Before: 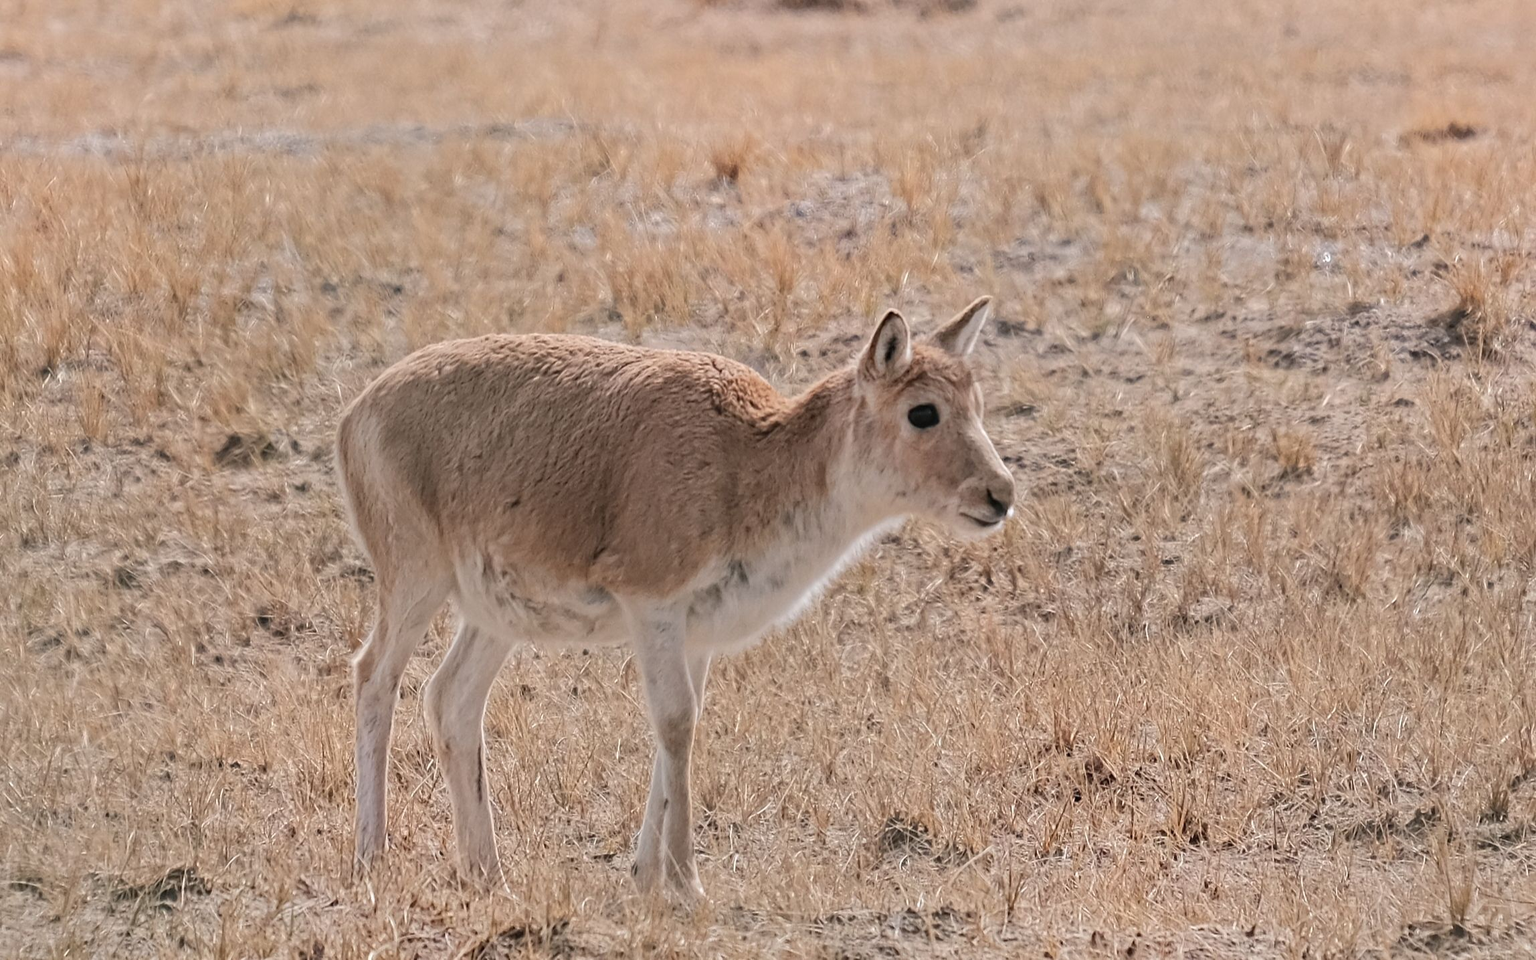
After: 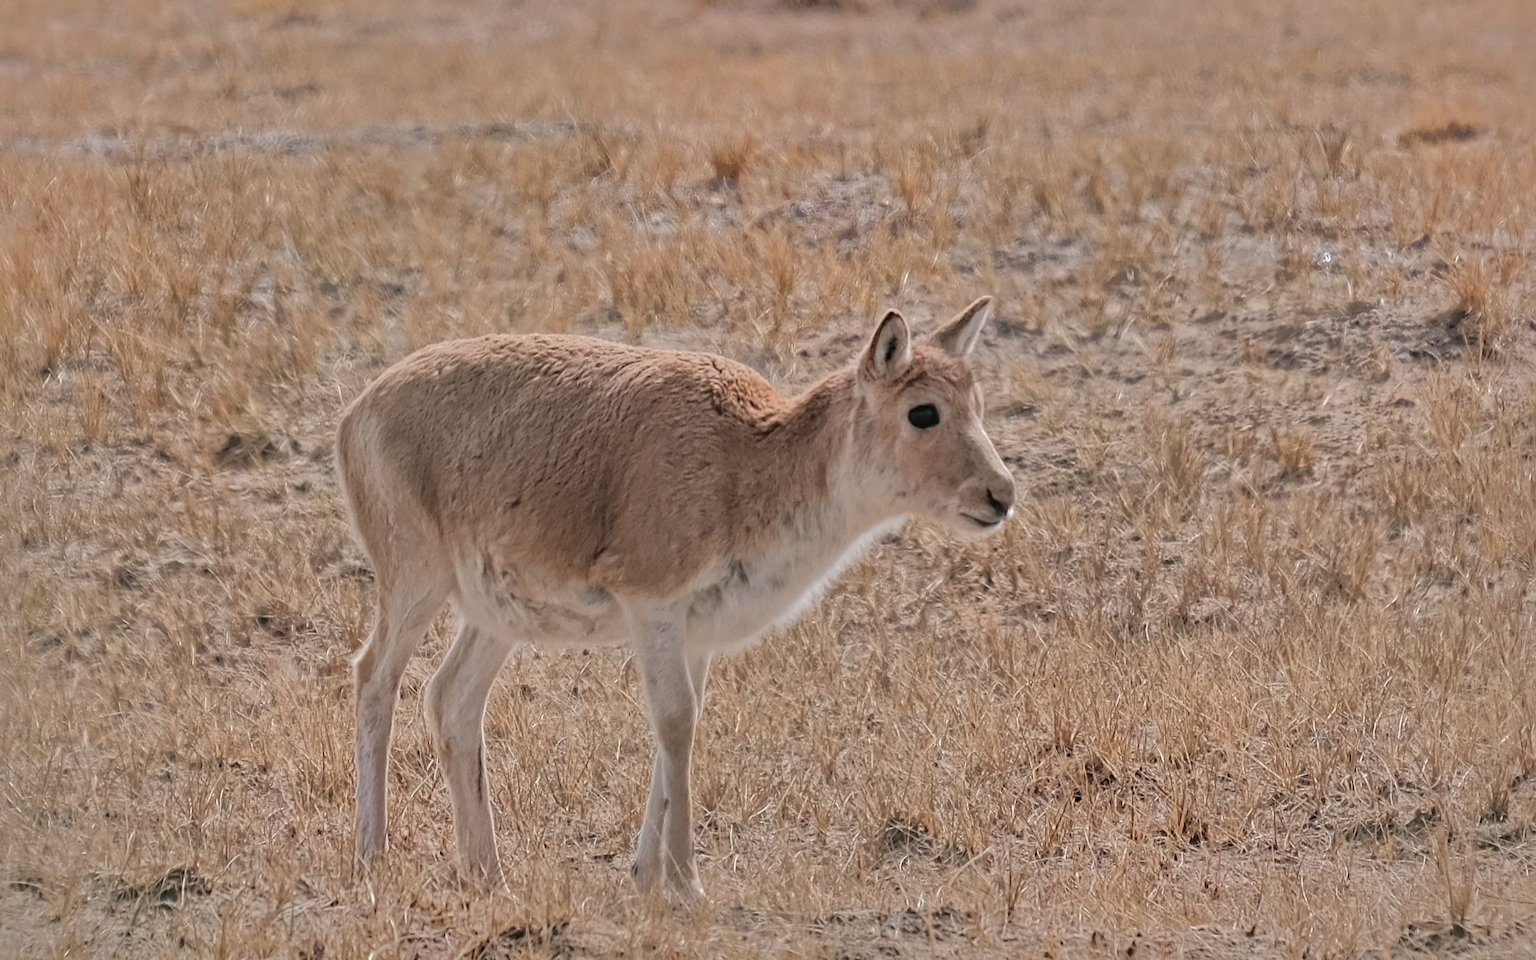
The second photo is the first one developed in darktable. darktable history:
shadows and highlights: shadows -18.38, highlights -73.03
